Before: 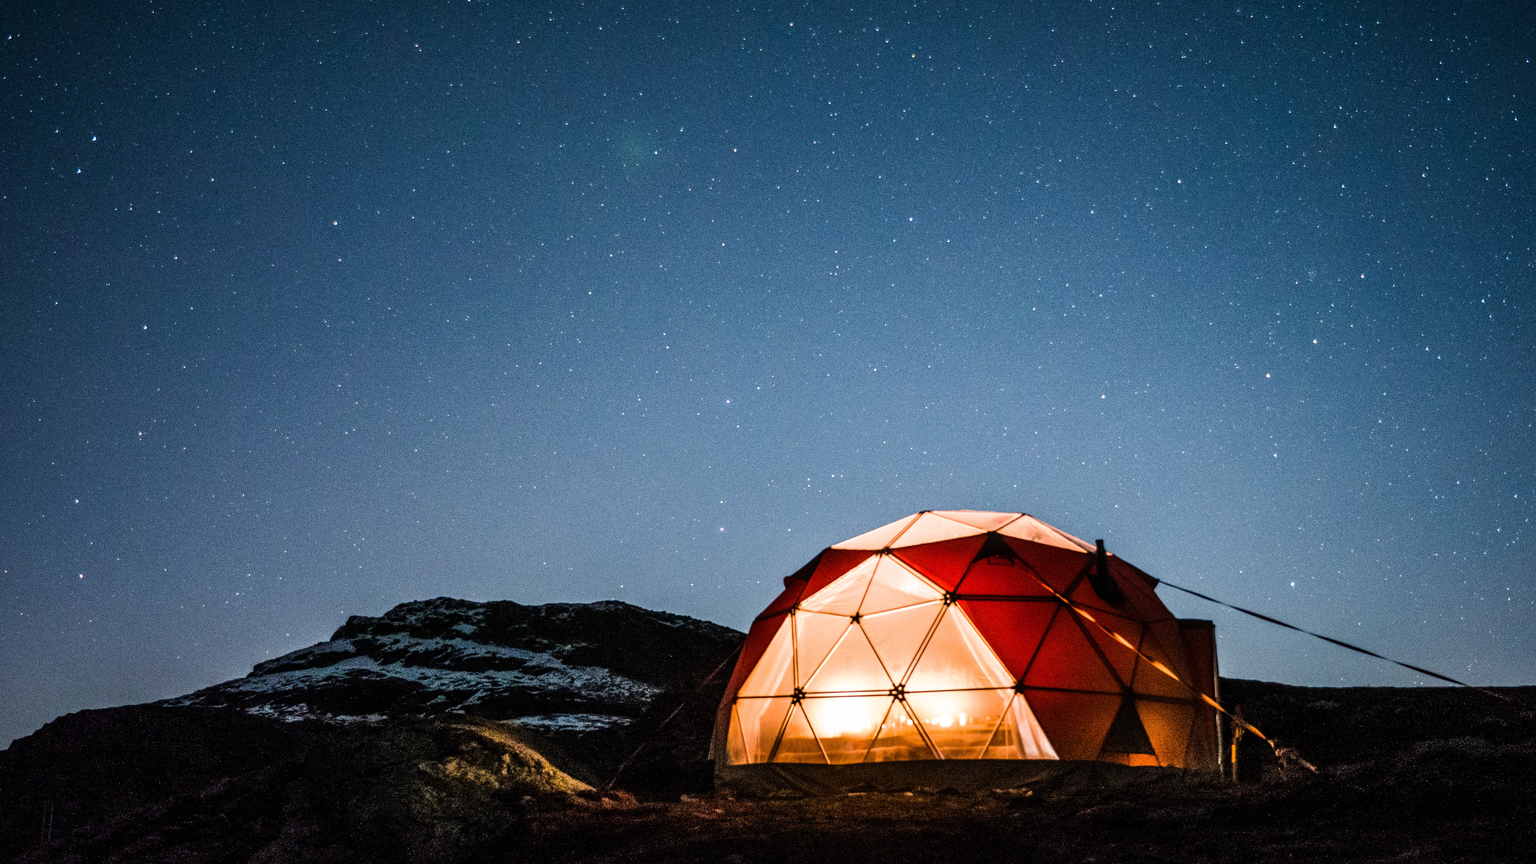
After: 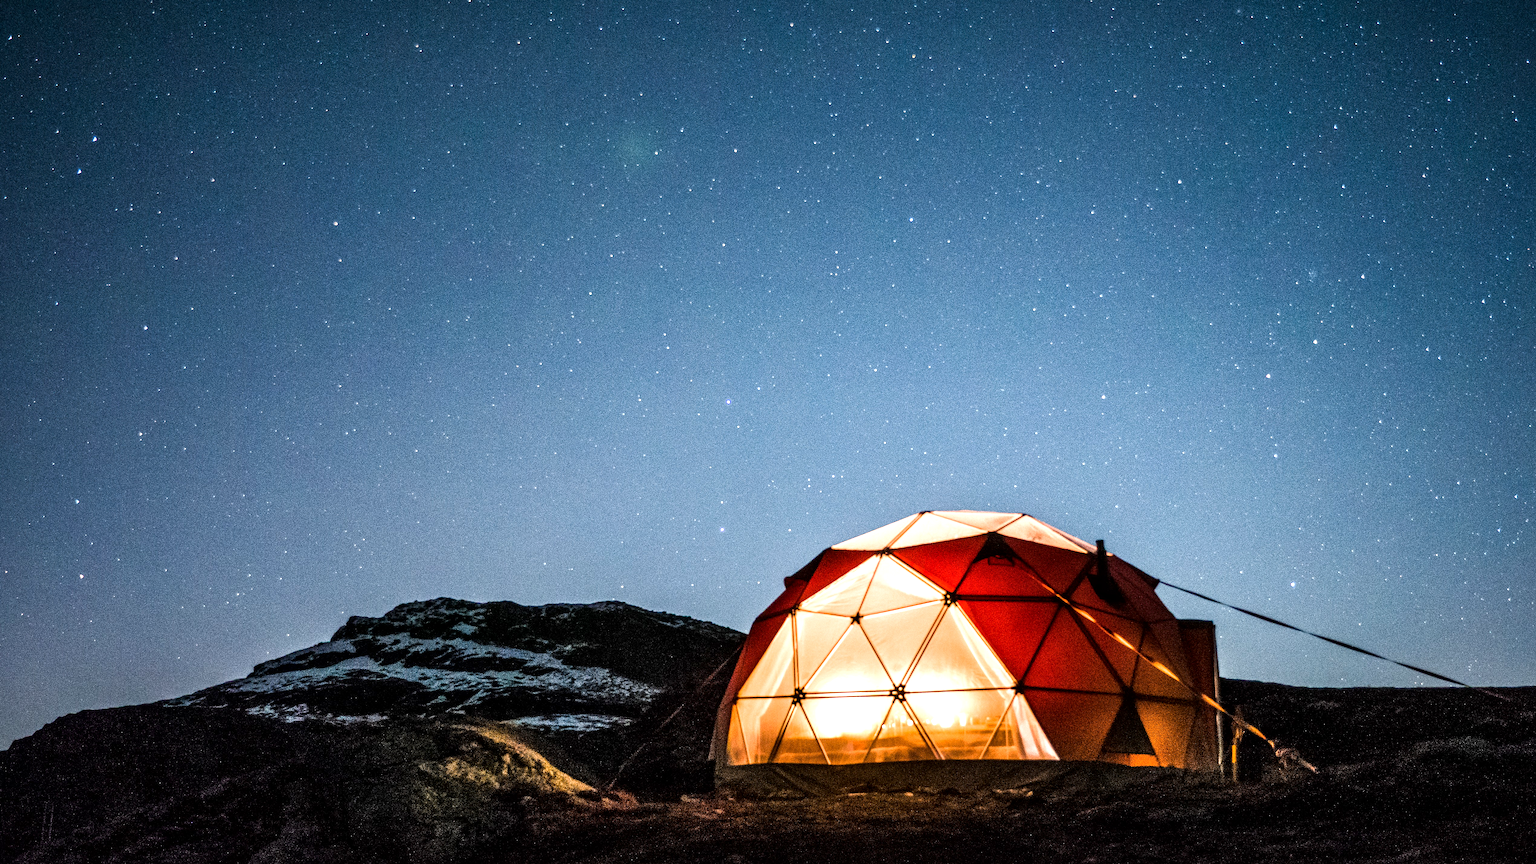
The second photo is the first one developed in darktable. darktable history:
local contrast: mode bilateral grid, contrast 20, coarseness 50, detail 120%, midtone range 0.2
exposure: black level correction 0.001, exposure 0.5 EV, compensate exposure bias true, compensate highlight preservation false
tone equalizer: on, module defaults
